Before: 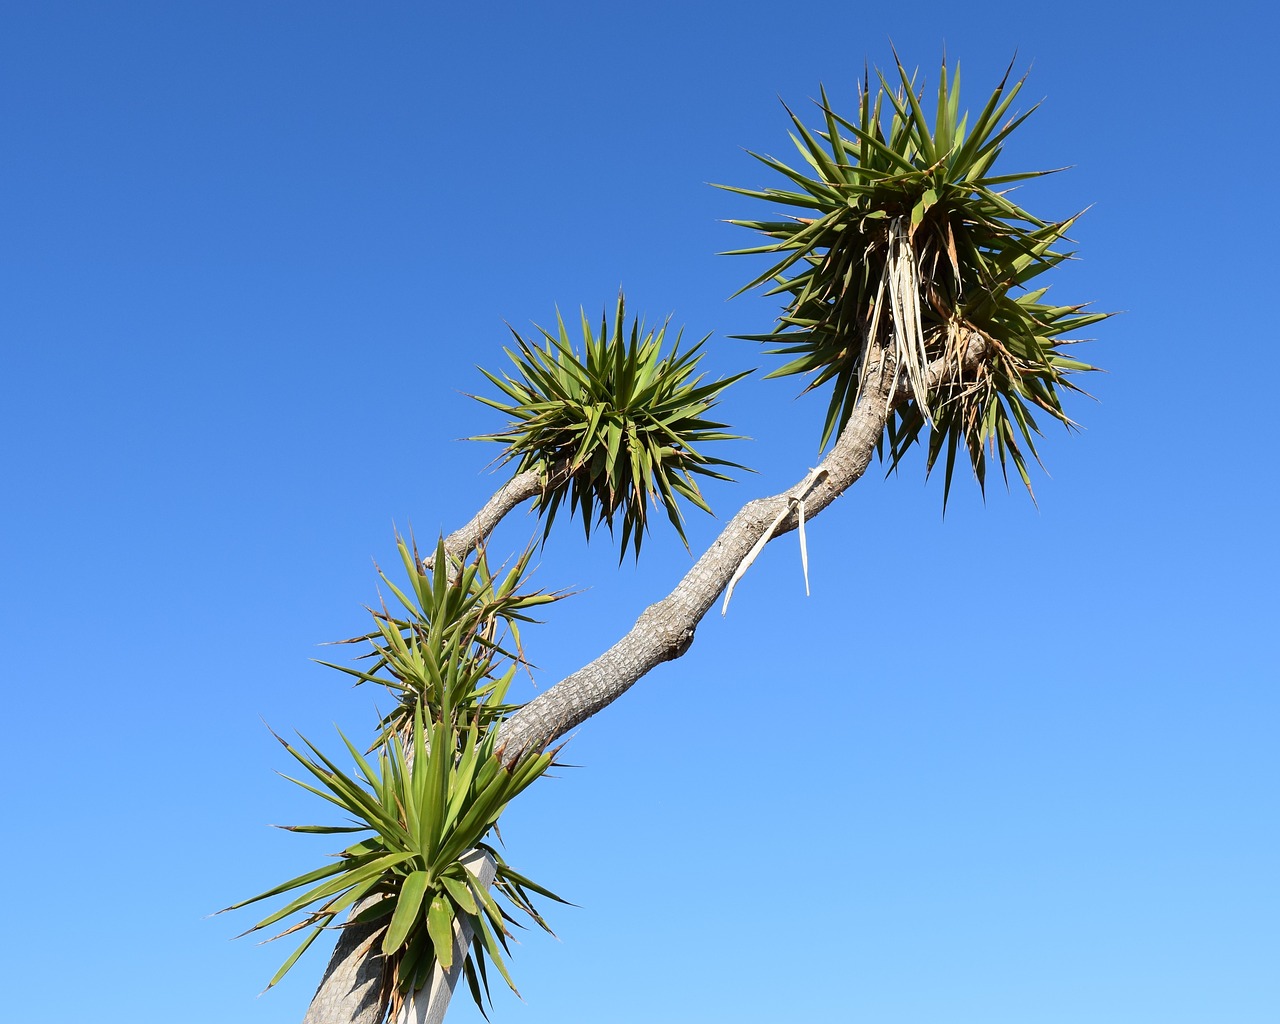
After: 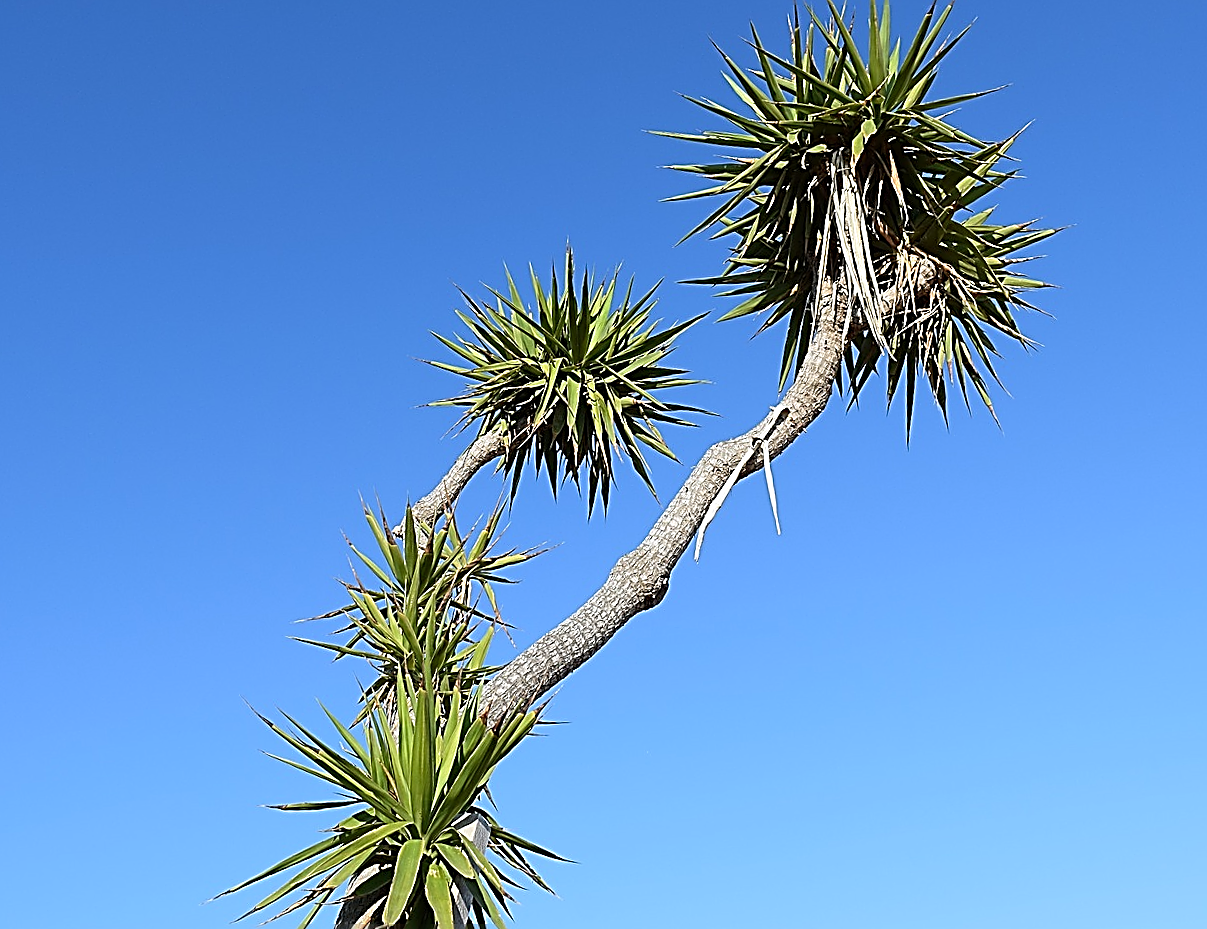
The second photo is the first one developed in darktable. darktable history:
white balance: red 0.986, blue 1.01
rotate and perspective: rotation -4.57°, crop left 0.054, crop right 0.944, crop top 0.087, crop bottom 0.914
sharpen: amount 2
